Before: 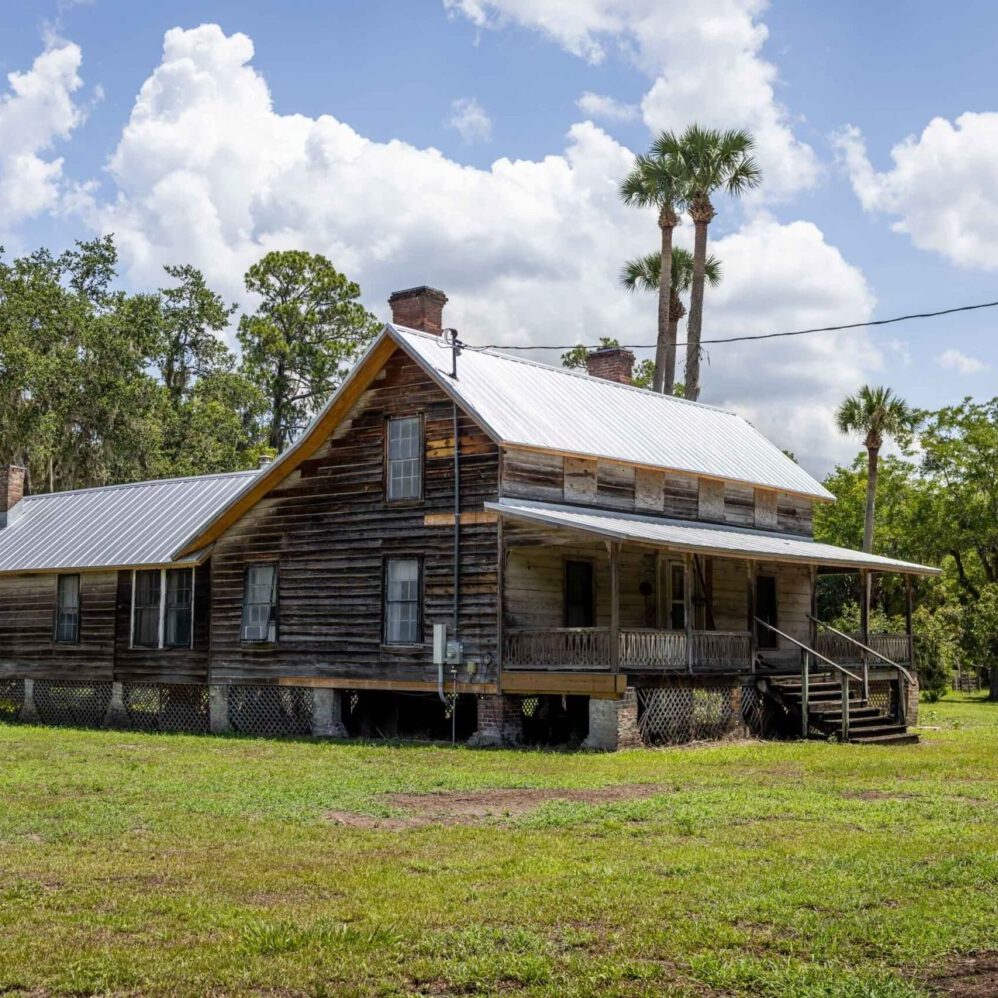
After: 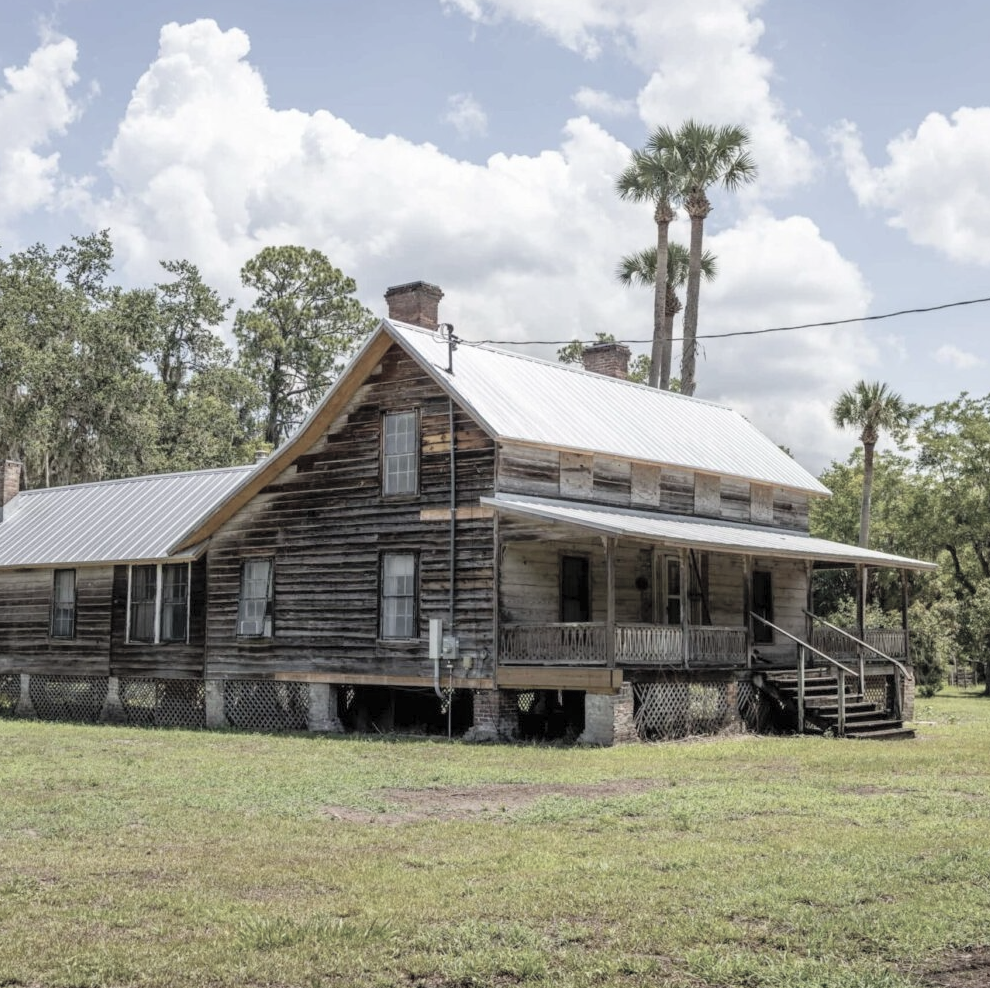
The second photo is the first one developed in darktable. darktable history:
crop: left 0.5%, top 0.558%, right 0.227%, bottom 0.4%
contrast brightness saturation: brightness 0.181, saturation -0.497
